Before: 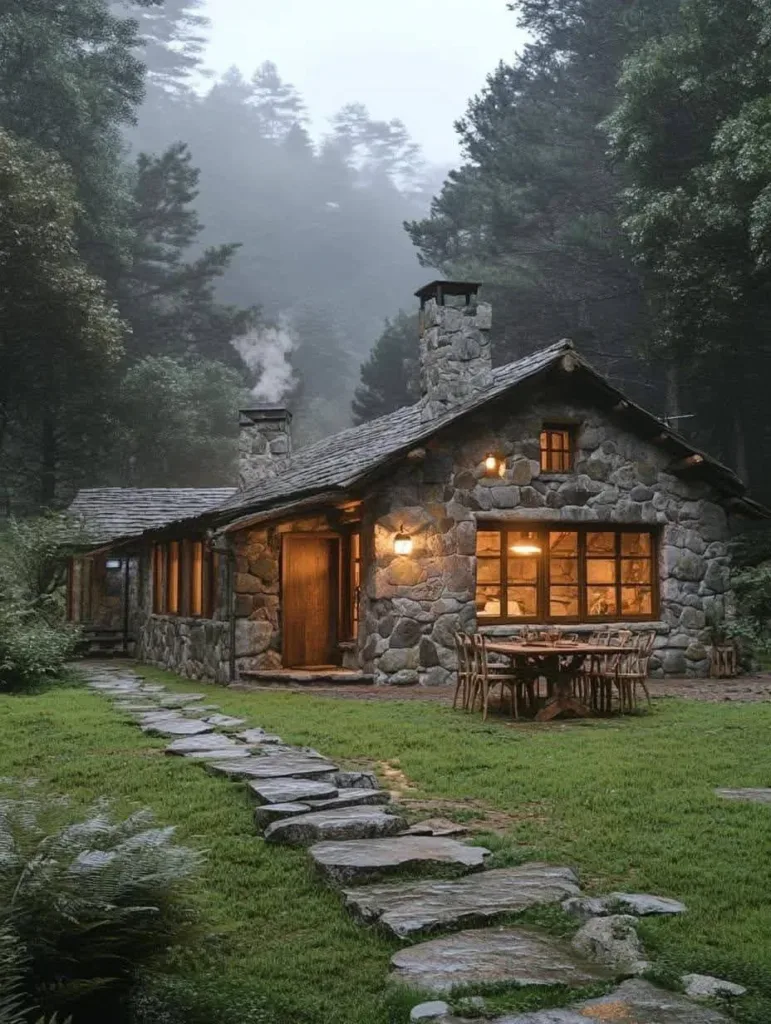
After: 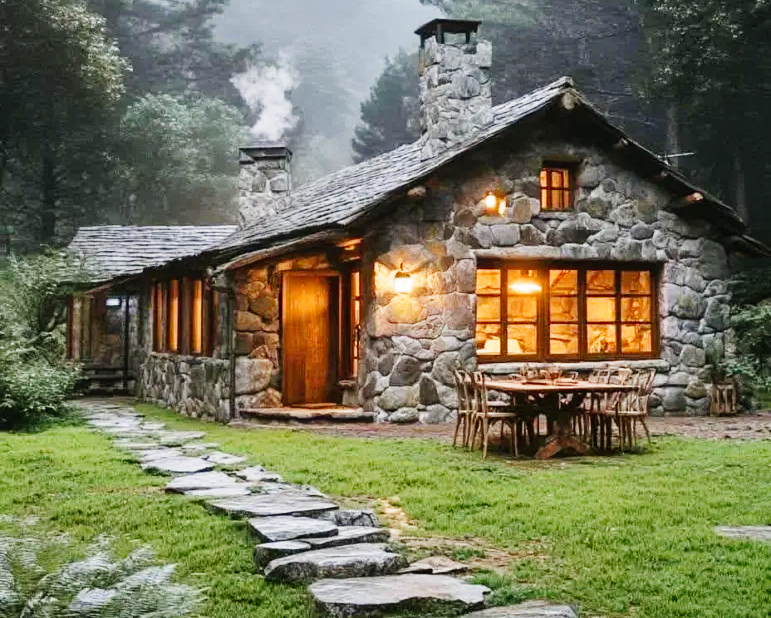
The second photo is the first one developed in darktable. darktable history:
base curve: curves: ch0 [(0, 0) (0, 0.001) (0.001, 0.001) (0.004, 0.002) (0.007, 0.004) (0.015, 0.013) (0.033, 0.045) (0.052, 0.096) (0.075, 0.17) (0.099, 0.241) (0.163, 0.42) (0.219, 0.55) (0.259, 0.616) (0.327, 0.722) (0.365, 0.765) (0.522, 0.873) (0.547, 0.881) (0.689, 0.919) (0.826, 0.952) (1, 1)], preserve colors none
crop and rotate: top 25.682%, bottom 13.965%
shadows and highlights: shadows 24.2, highlights -79.51, highlights color adjustment 32.4%, soften with gaussian
